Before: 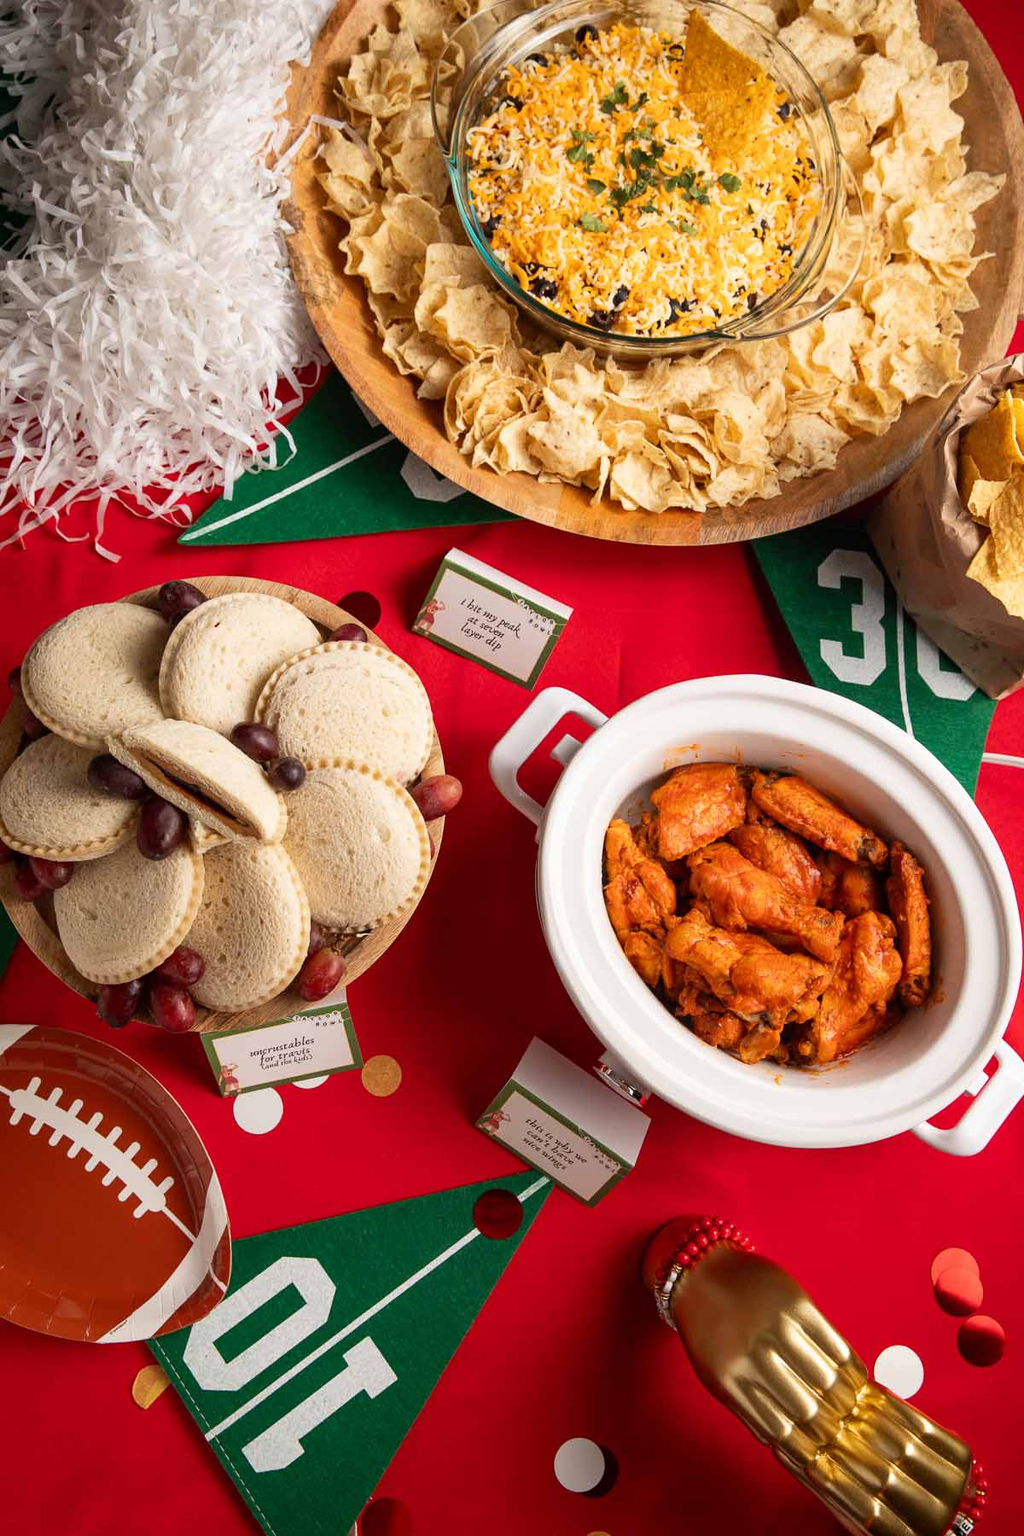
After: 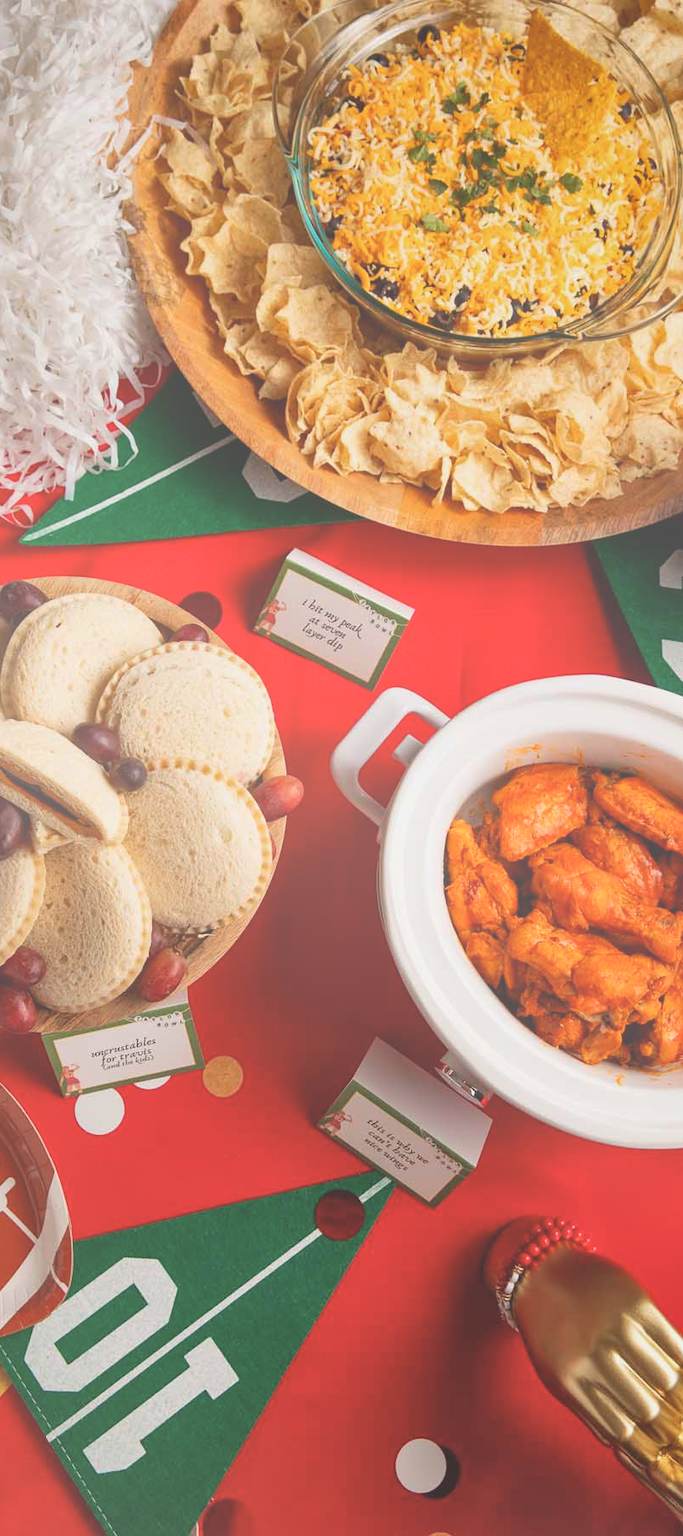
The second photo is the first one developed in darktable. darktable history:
bloom: size 38%, threshold 95%, strength 30%
color balance: lift [1.01, 1, 1, 1], gamma [1.097, 1, 1, 1], gain [0.85, 1, 1, 1]
shadows and highlights: shadows 75, highlights -60.85, soften with gaussian
crop and rotate: left 15.546%, right 17.787%
